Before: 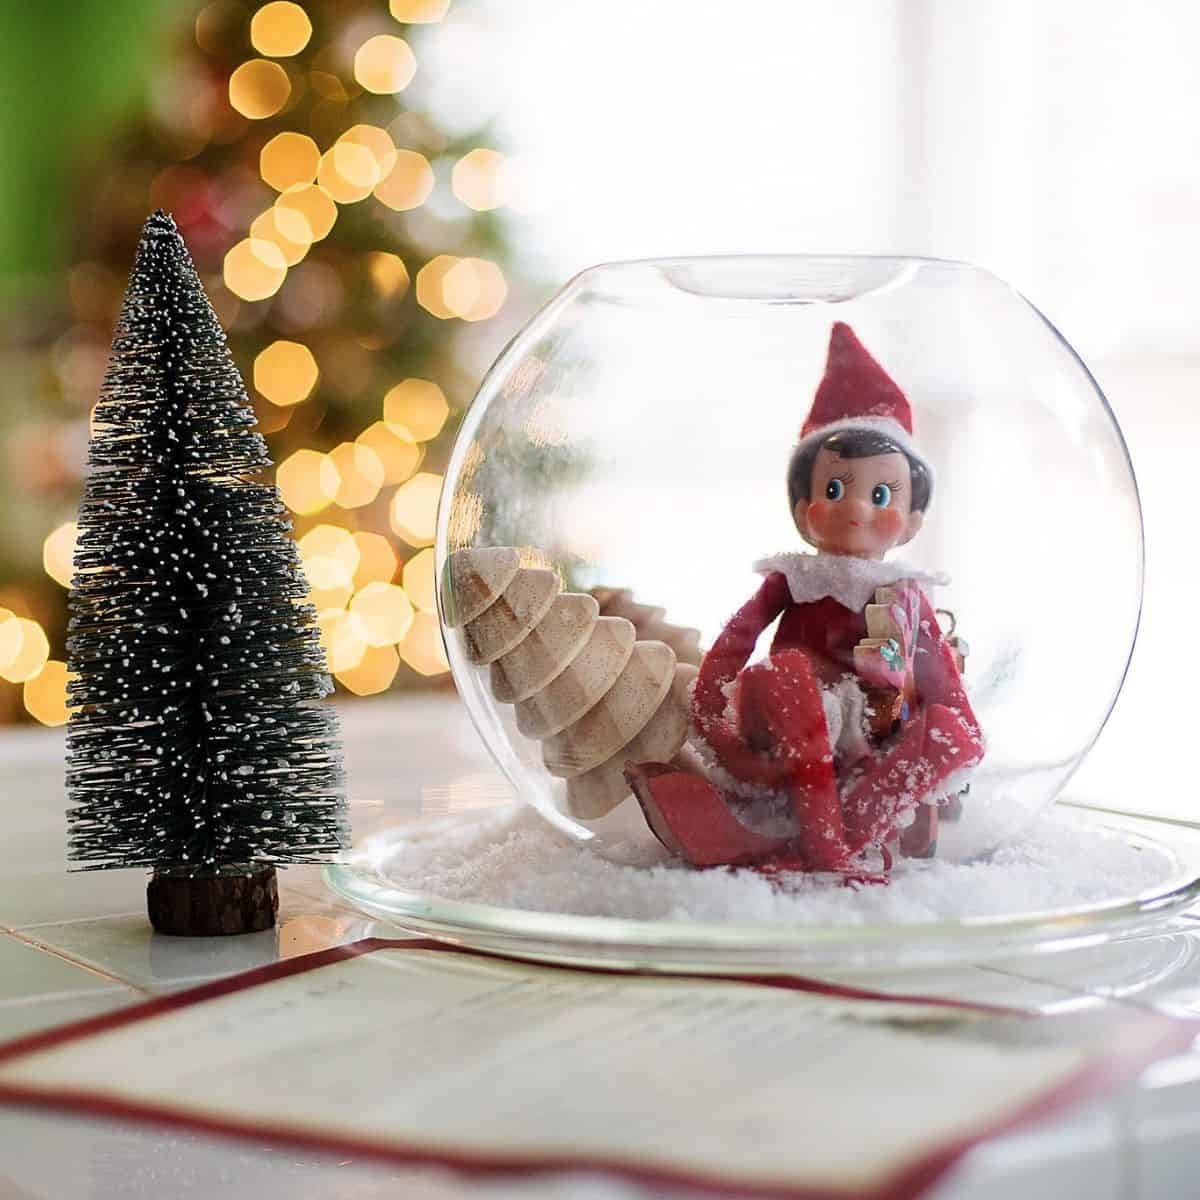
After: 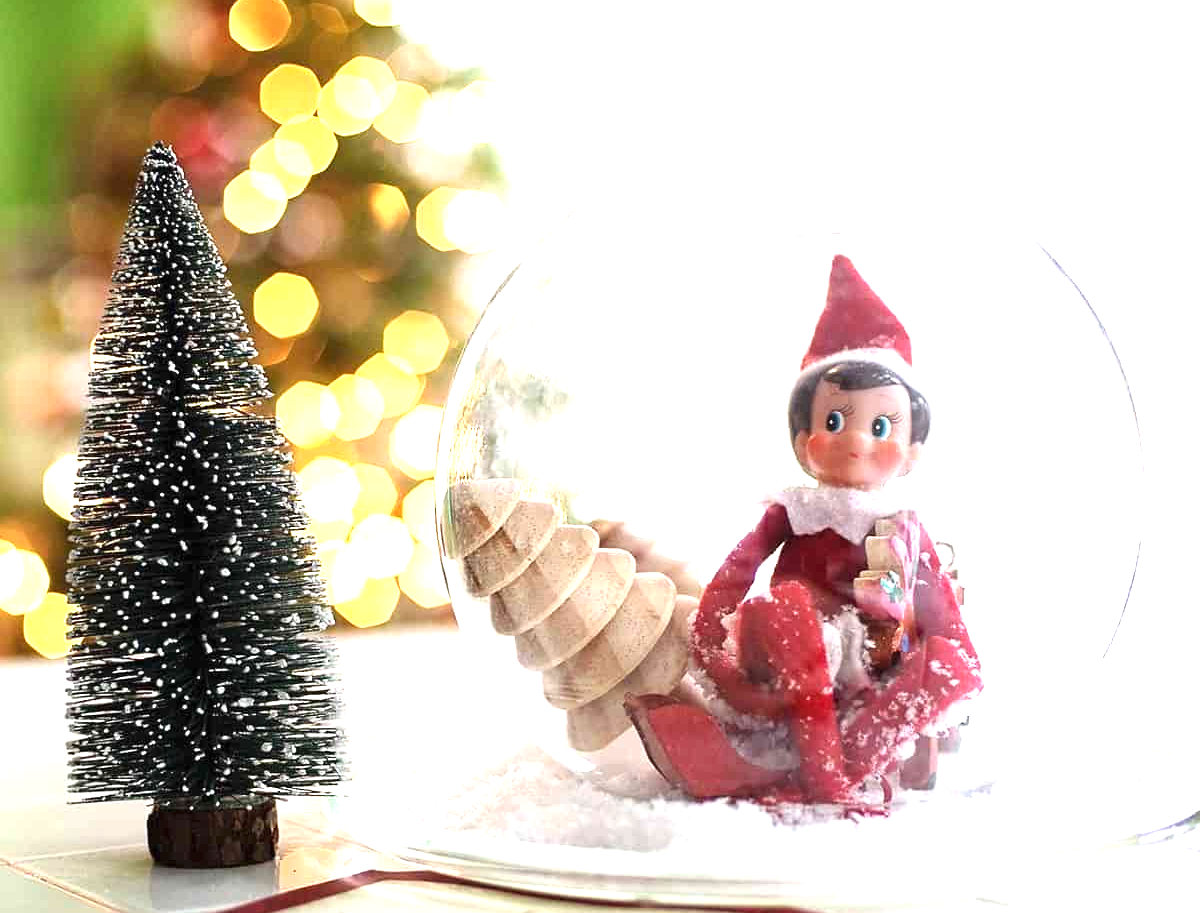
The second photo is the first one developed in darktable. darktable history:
crop: top 5.695%, bottom 18.148%
exposure: black level correction 0, exposure 1.199 EV, compensate exposure bias true, compensate highlight preservation false
